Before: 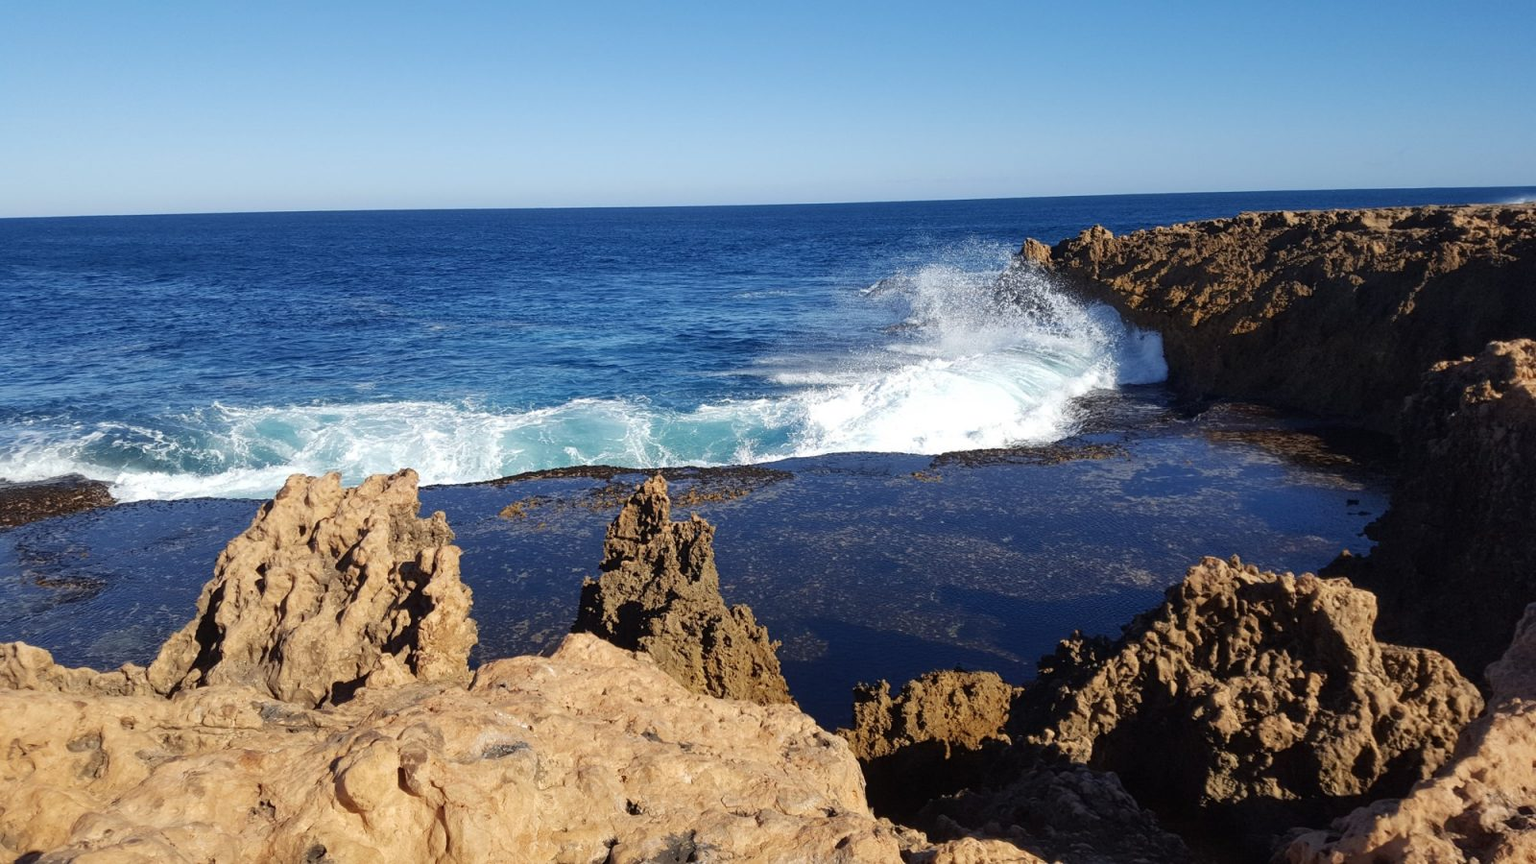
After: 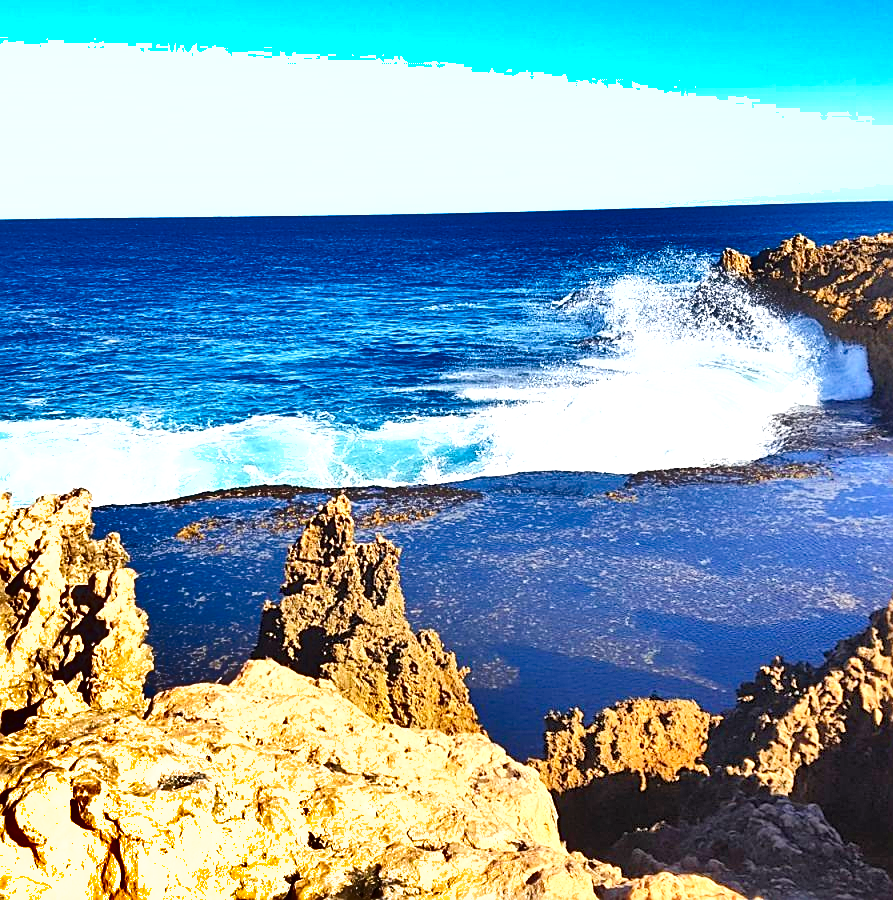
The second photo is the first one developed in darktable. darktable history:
sharpen: amount 0.597
shadows and highlights: shadows 24.46, highlights -77.51, soften with gaussian
crop: left 21.552%, right 22.599%
contrast brightness saturation: contrast 0.069, brightness 0.176, saturation 0.404
tone equalizer: edges refinement/feathering 500, mask exposure compensation -1.57 EV, preserve details no
exposure: black level correction 0, exposure 1.2 EV, compensate exposure bias true, compensate highlight preservation false
tone curve: curves: ch0 [(0, 0) (0.004, 0.002) (0.02, 0.013) (0.218, 0.218) (0.664, 0.718) (0.832, 0.873) (1, 1)], preserve colors none
